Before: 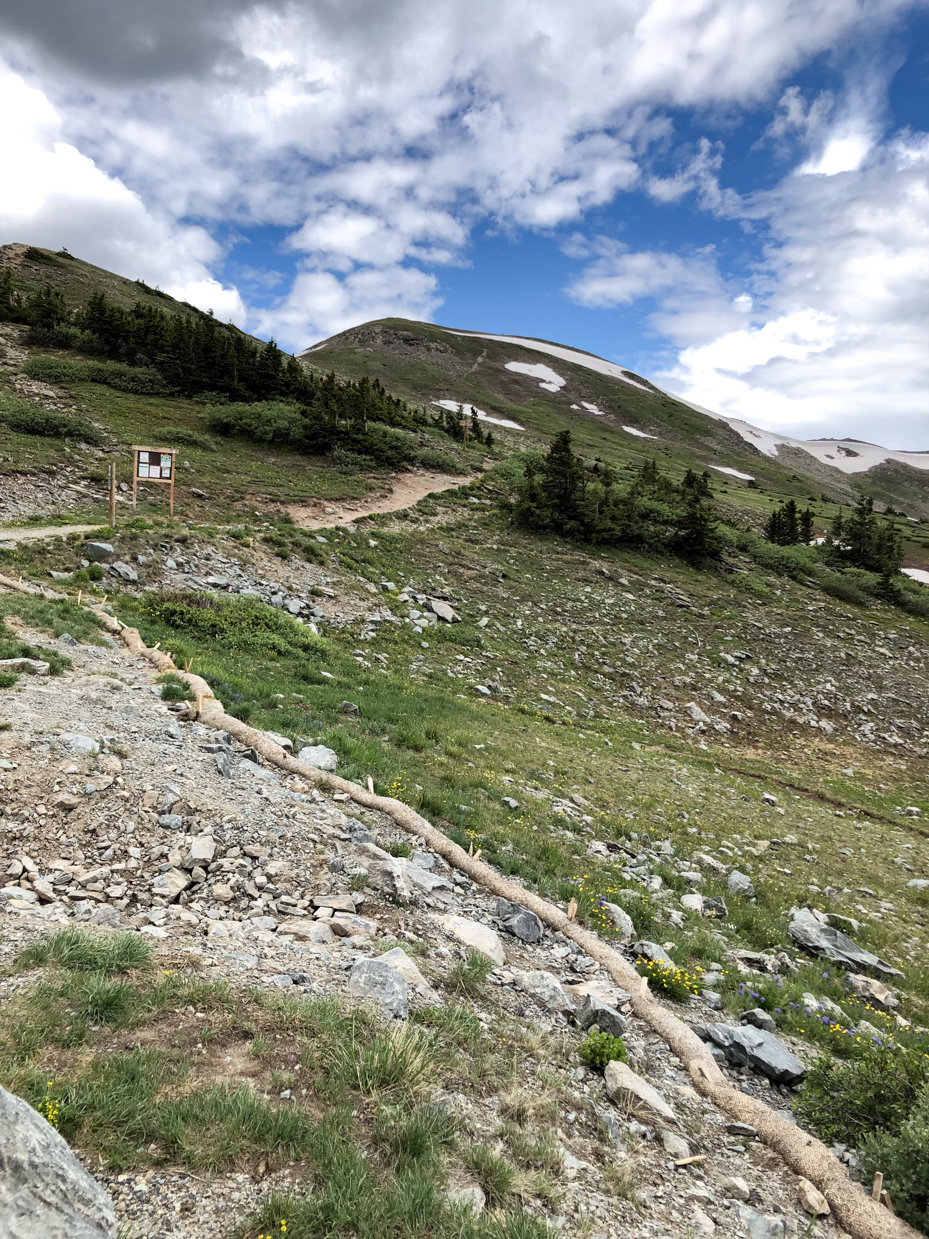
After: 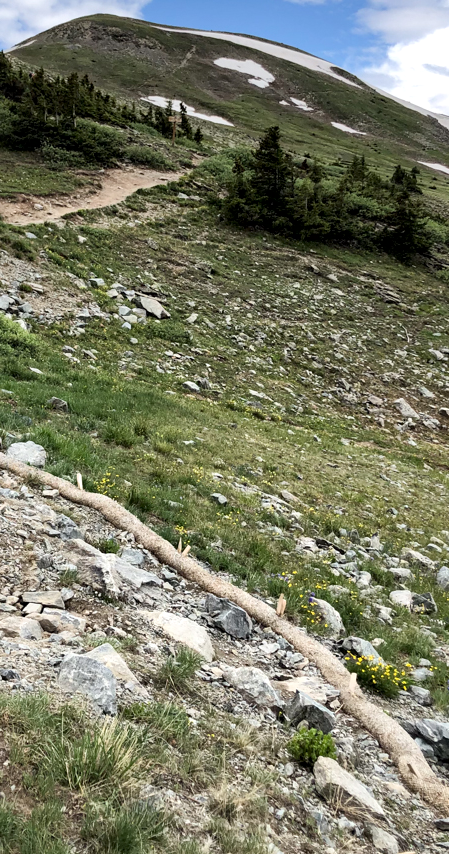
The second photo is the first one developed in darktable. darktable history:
local contrast: mode bilateral grid, contrast 20, coarseness 99, detail 150%, midtone range 0.2
crop: left 31.339%, top 24.566%, right 20.292%, bottom 6.448%
